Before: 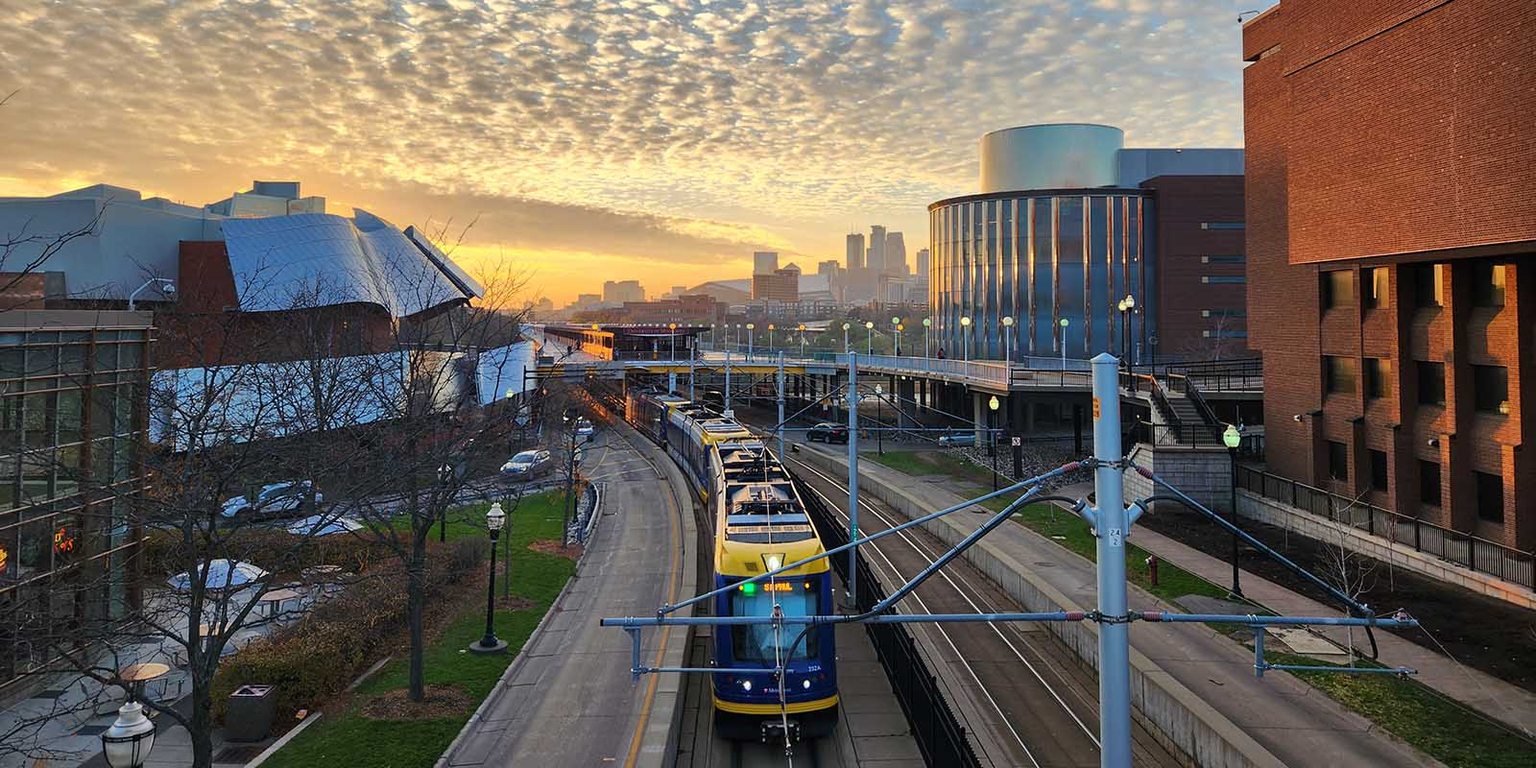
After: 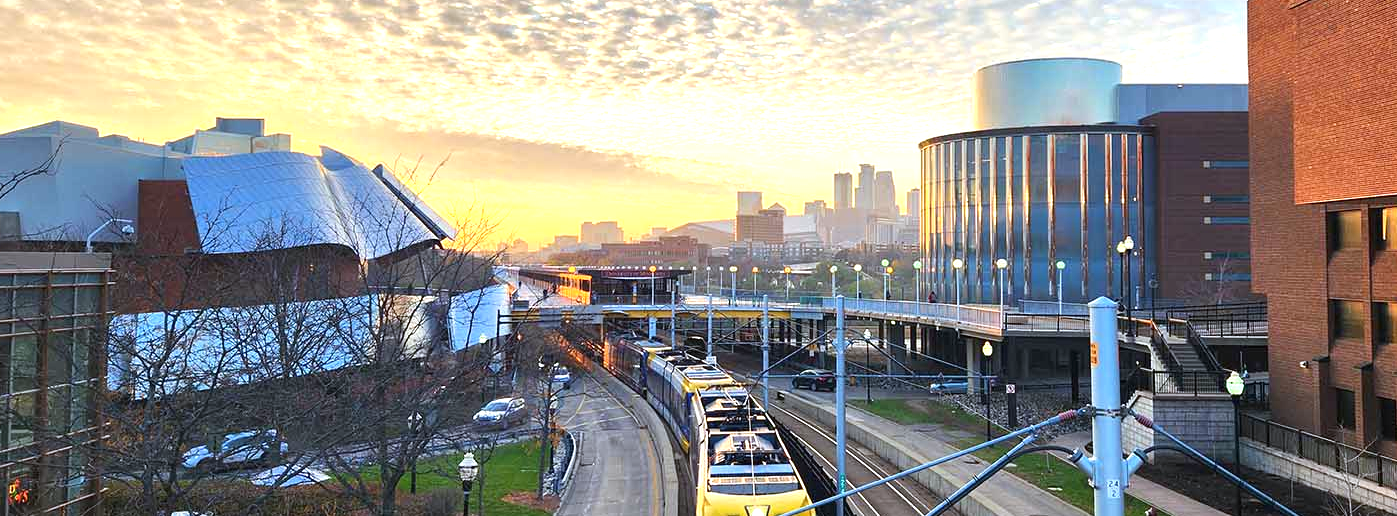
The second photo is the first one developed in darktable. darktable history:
crop: left 3.015%, top 8.969%, right 9.647%, bottom 26.457%
white balance: red 0.967, blue 1.049
exposure: black level correction 0, exposure 1 EV, compensate highlight preservation false
